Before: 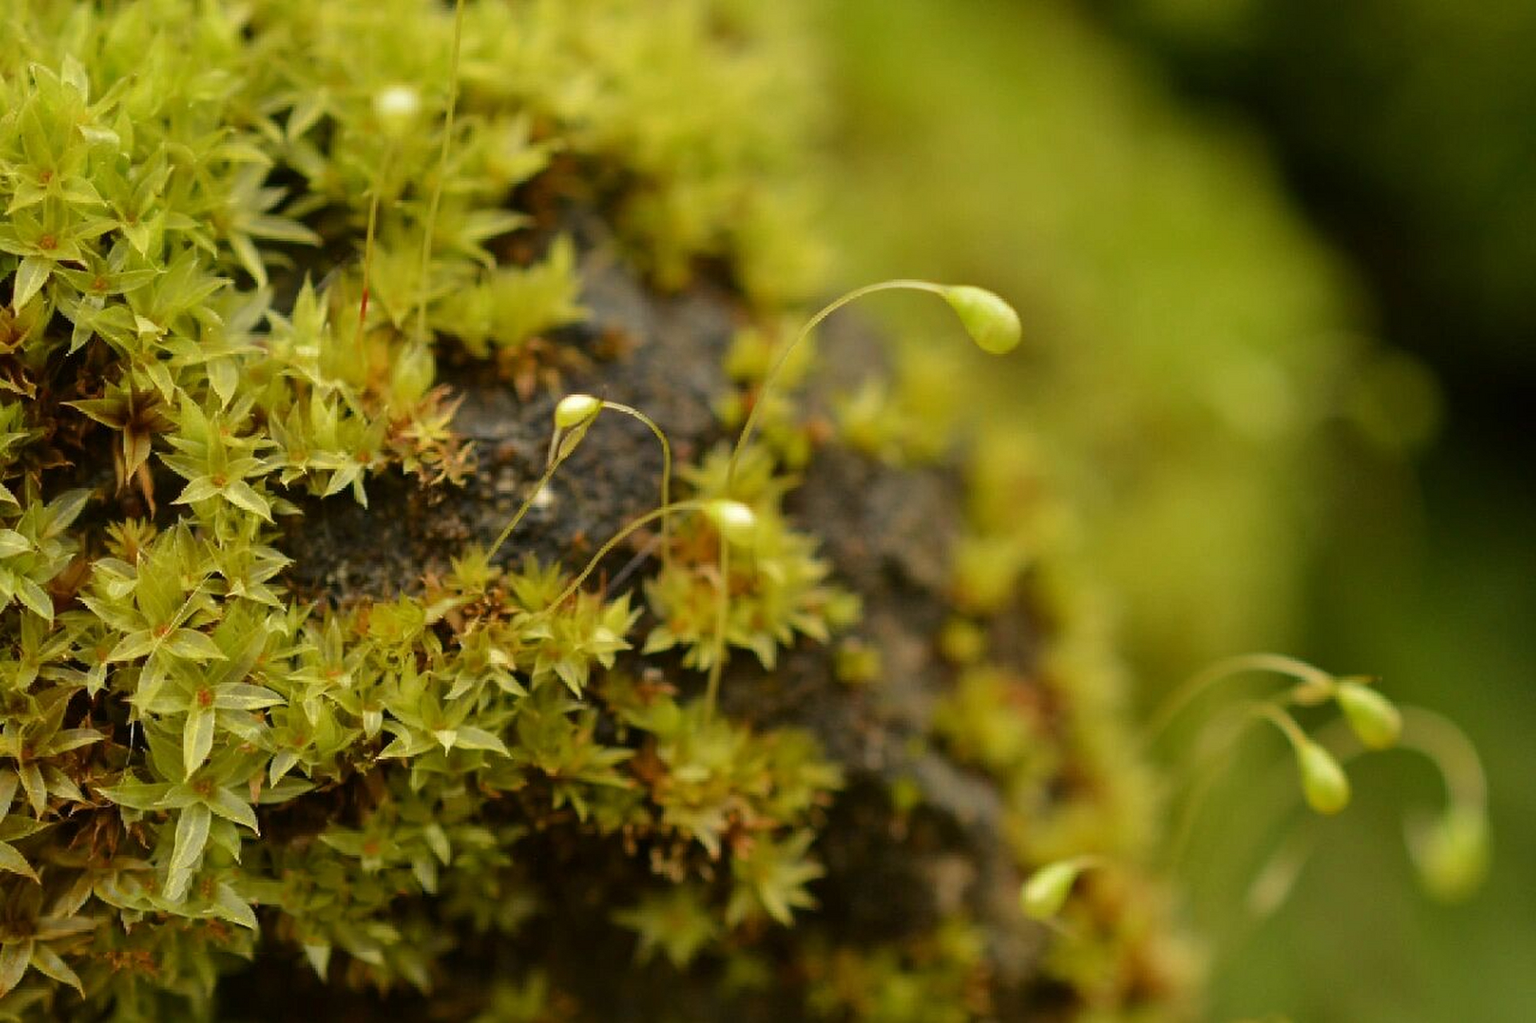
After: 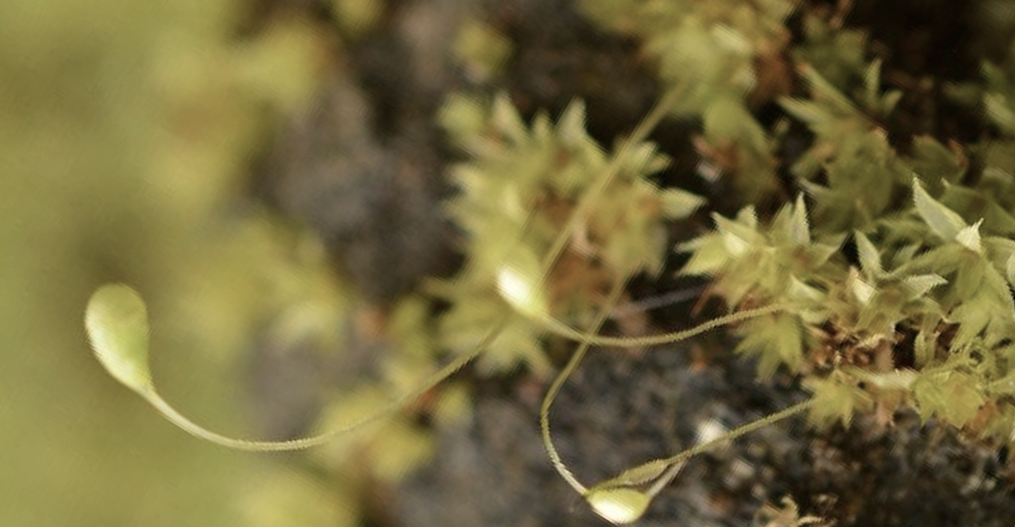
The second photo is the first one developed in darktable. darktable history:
crop and rotate: angle 148.55°, left 9.167%, top 15.611%, right 4.373%, bottom 16.963%
color calibration: gray › normalize channels true, illuminant same as pipeline (D50), adaptation XYZ, x 0.345, y 0.359, temperature 5012.18 K, gamut compression 0.022
contrast brightness saturation: contrast 0.105, saturation -0.352
